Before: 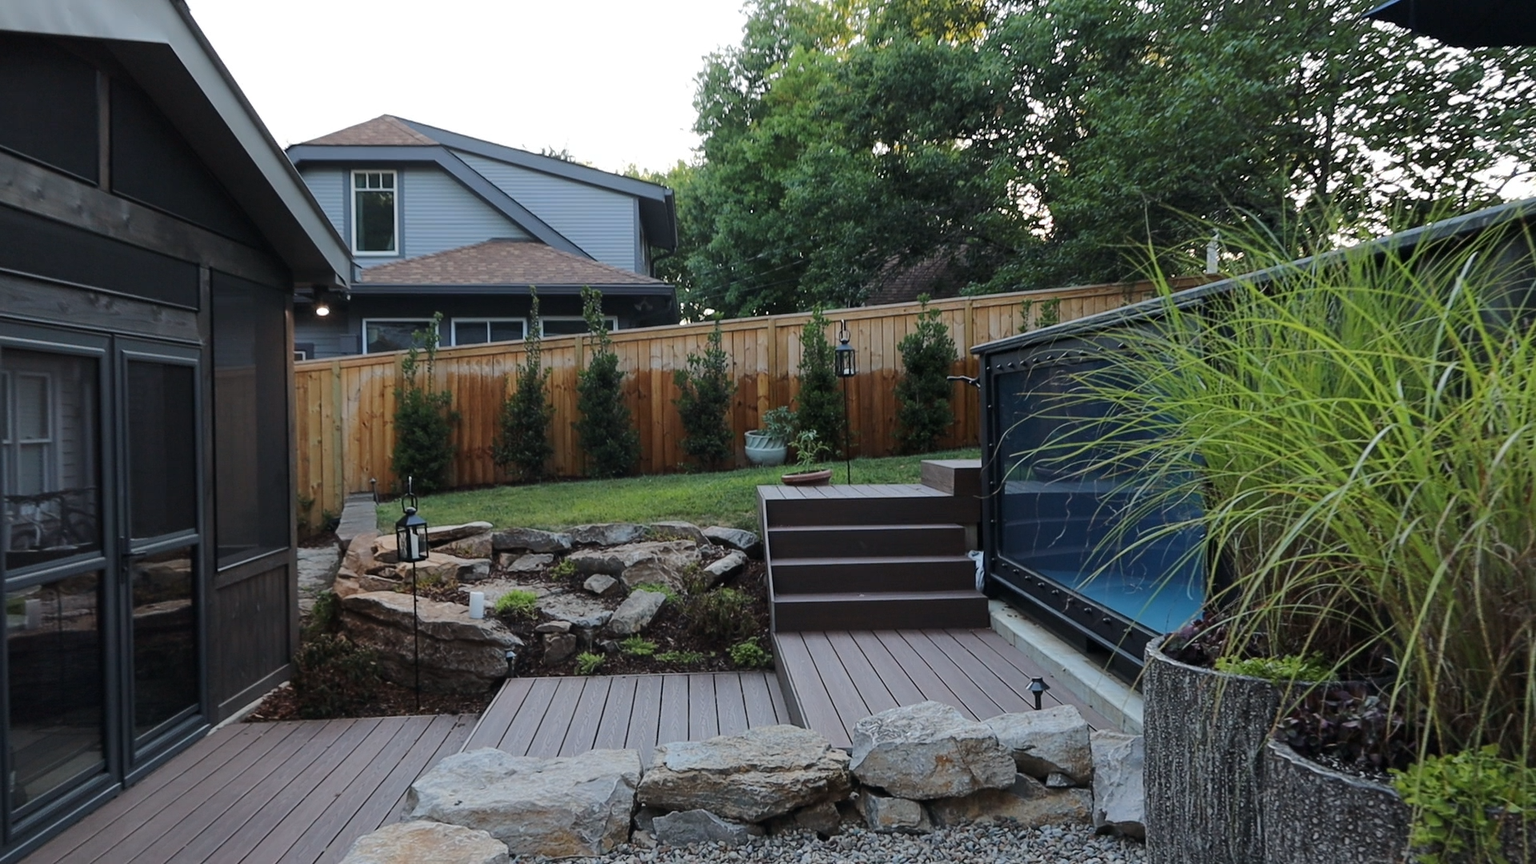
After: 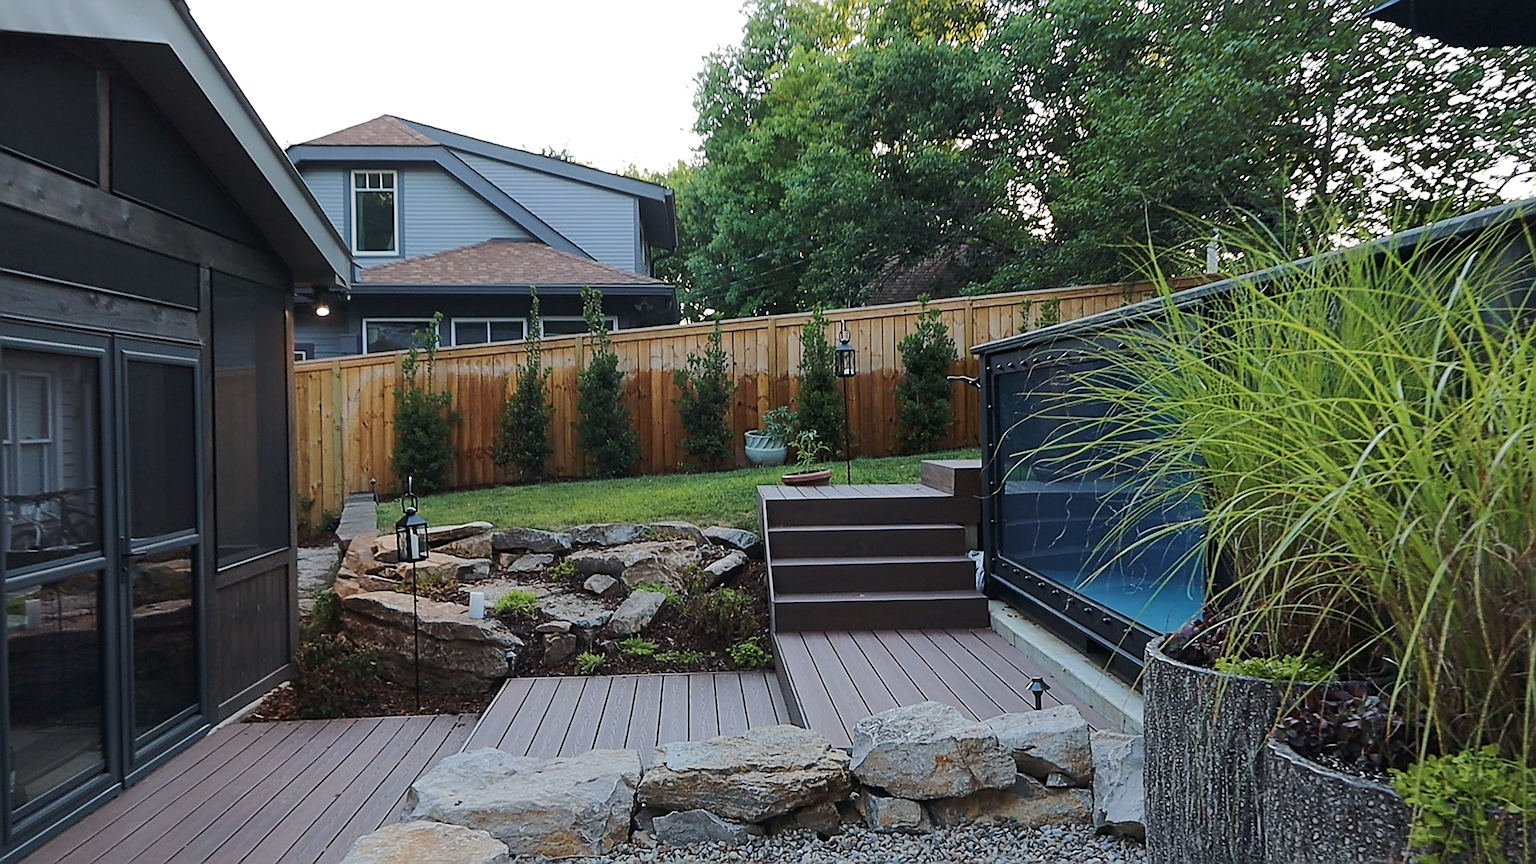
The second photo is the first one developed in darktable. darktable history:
tone curve: curves: ch0 [(0, 0) (0.003, 0.018) (0.011, 0.024) (0.025, 0.038) (0.044, 0.067) (0.069, 0.098) (0.1, 0.13) (0.136, 0.165) (0.177, 0.205) (0.224, 0.249) (0.277, 0.304) (0.335, 0.365) (0.399, 0.432) (0.468, 0.505) (0.543, 0.579) (0.623, 0.652) (0.709, 0.725) (0.801, 0.802) (0.898, 0.876) (1, 1)], preserve colors none
sharpen: radius 1.39, amount 1.238, threshold 0.719
velvia: on, module defaults
